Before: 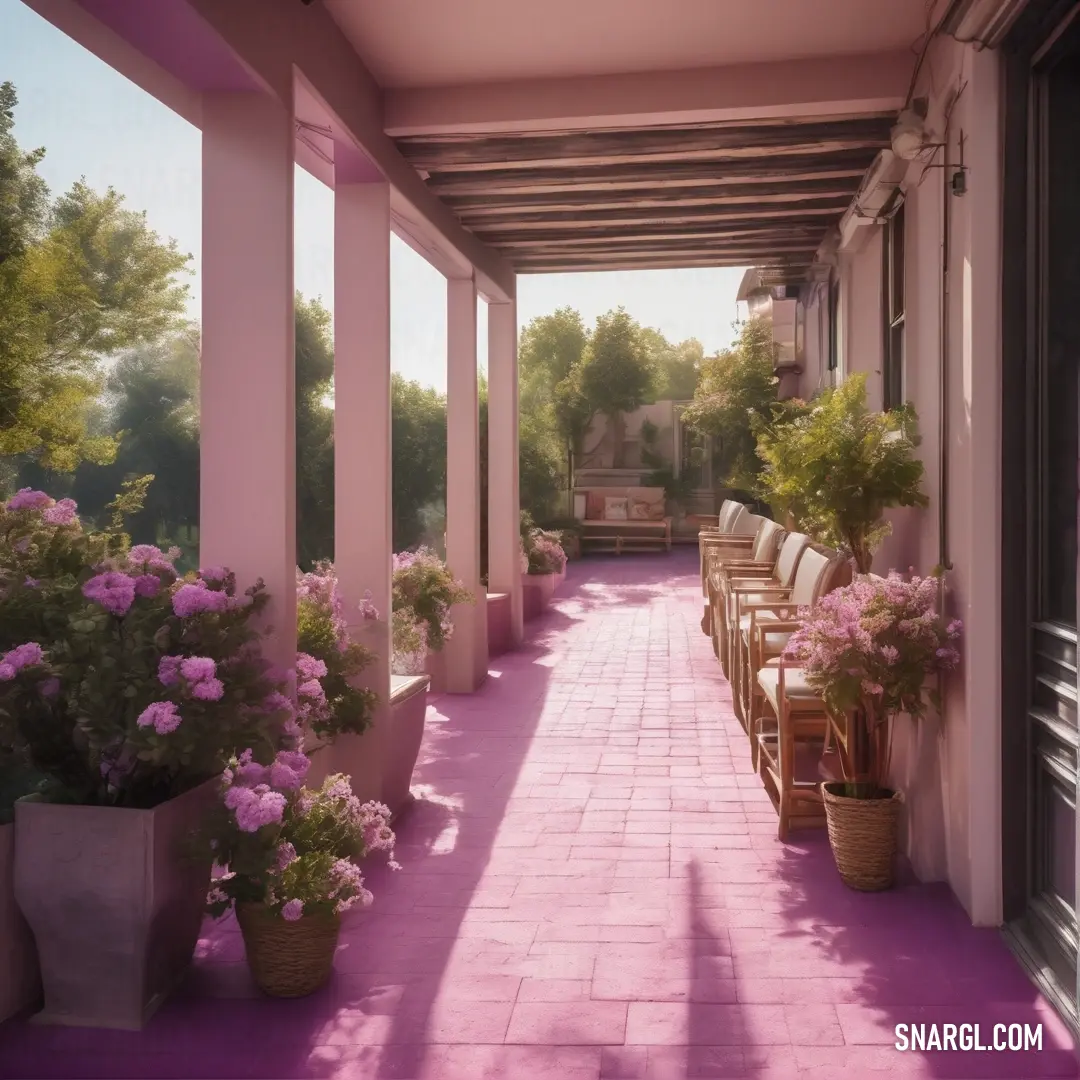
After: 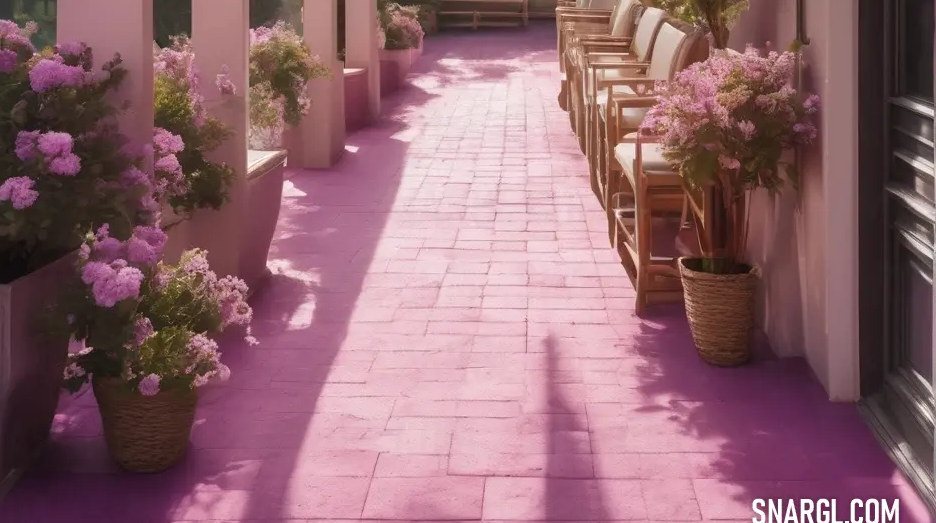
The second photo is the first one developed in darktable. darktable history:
crop and rotate: left 13.312%, top 48.638%, bottom 2.92%
